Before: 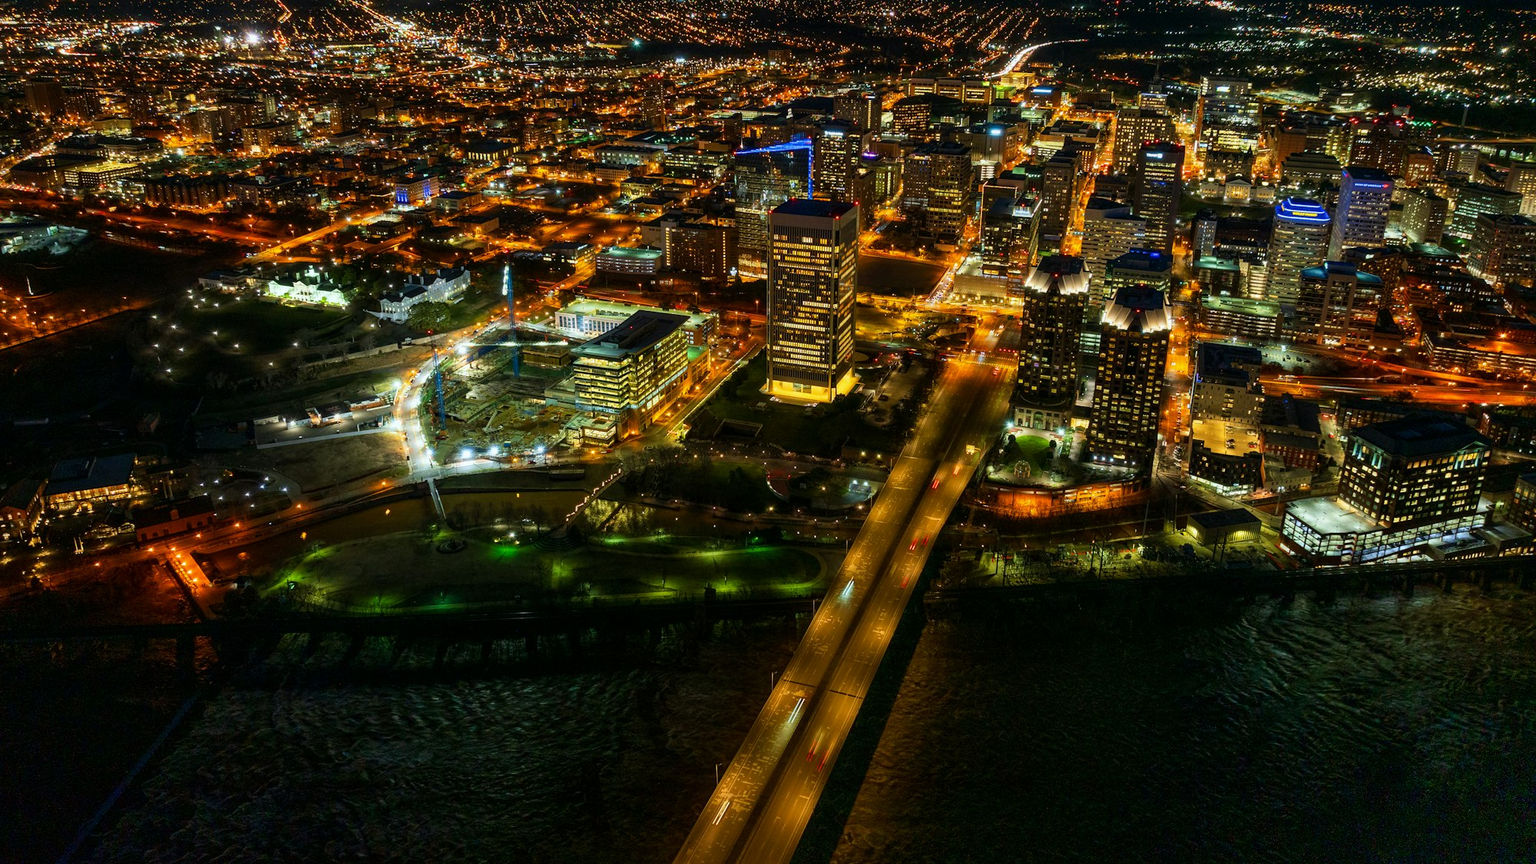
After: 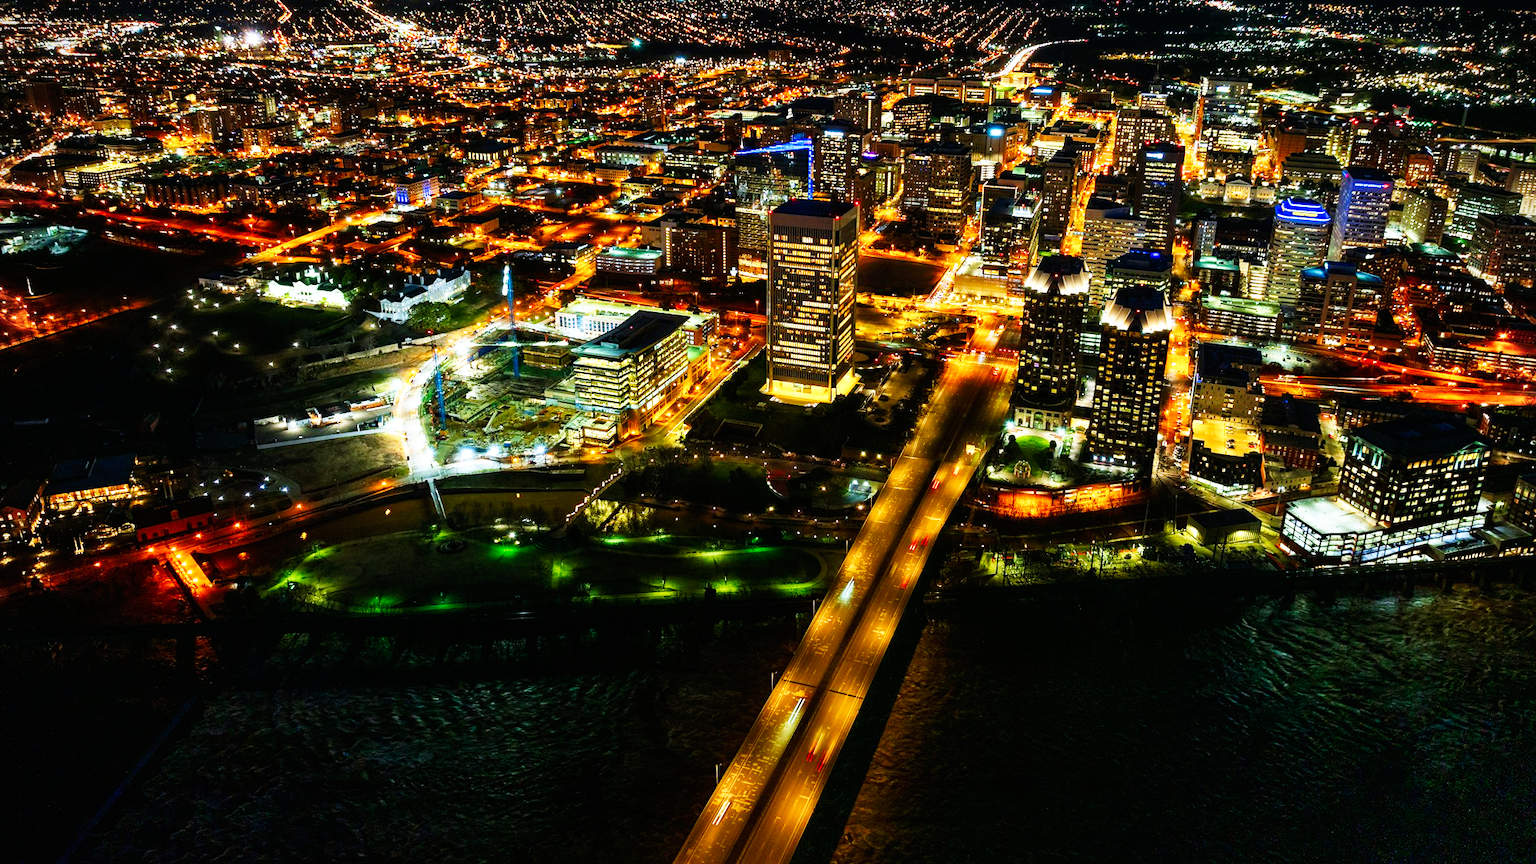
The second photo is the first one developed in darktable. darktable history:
color calibration: illuminant as shot in camera, x 0.358, y 0.373, temperature 4628.91 K
vignetting: fall-off start 91.17%
base curve: curves: ch0 [(0, 0) (0.007, 0.004) (0.027, 0.03) (0.046, 0.07) (0.207, 0.54) (0.442, 0.872) (0.673, 0.972) (1, 1)], preserve colors none
